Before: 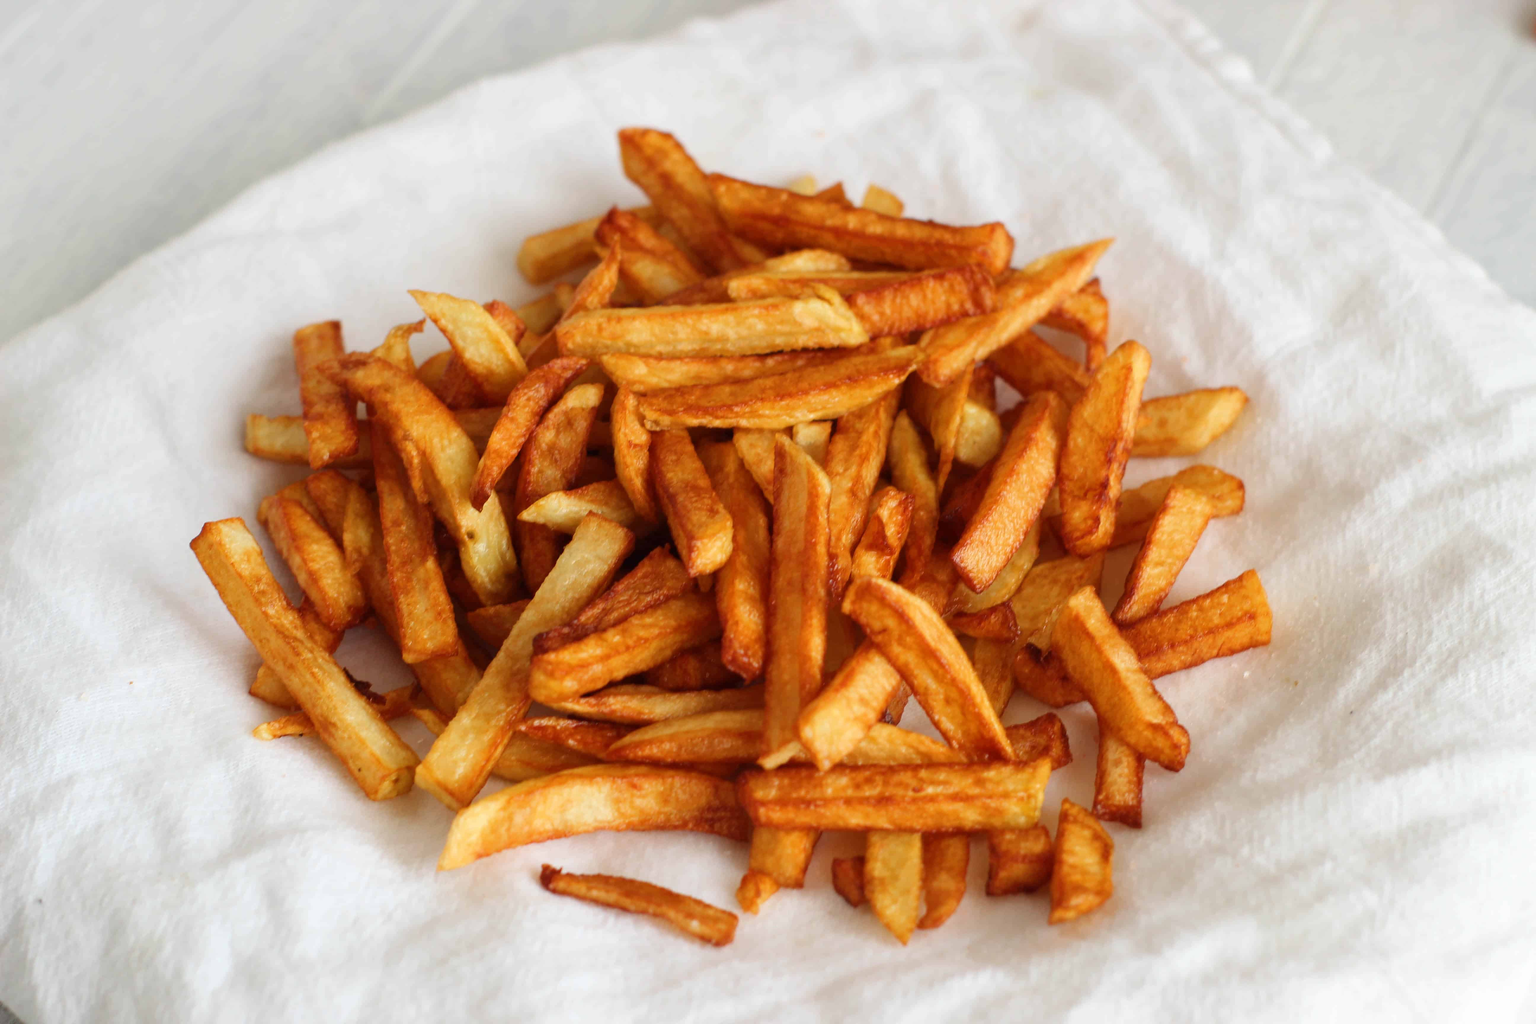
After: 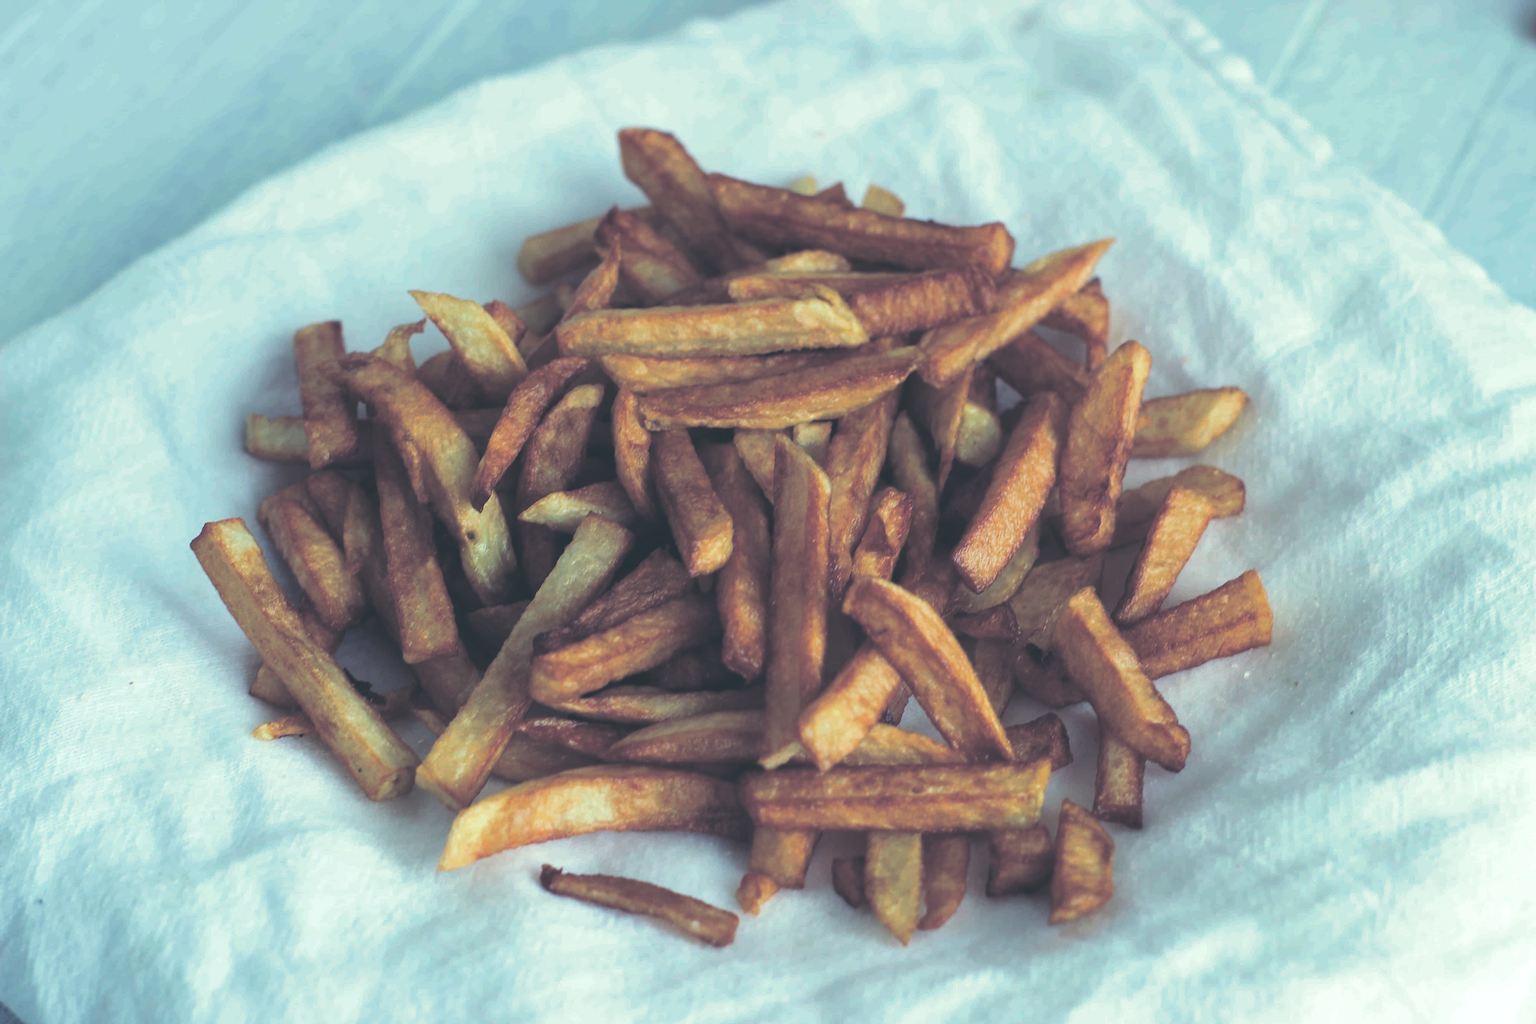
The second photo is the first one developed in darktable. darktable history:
split-toning: shadows › hue 205.2°, shadows › saturation 0.29, highlights › hue 50.4°, highlights › saturation 0.38, balance -49.9
rgb curve: curves: ch0 [(0, 0.186) (0.314, 0.284) (0.576, 0.466) (0.805, 0.691) (0.936, 0.886)]; ch1 [(0, 0.186) (0.314, 0.284) (0.581, 0.534) (0.771, 0.746) (0.936, 0.958)]; ch2 [(0, 0.216) (0.275, 0.39) (1, 1)], mode RGB, independent channels, compensate middle gray true, preserve colors none
